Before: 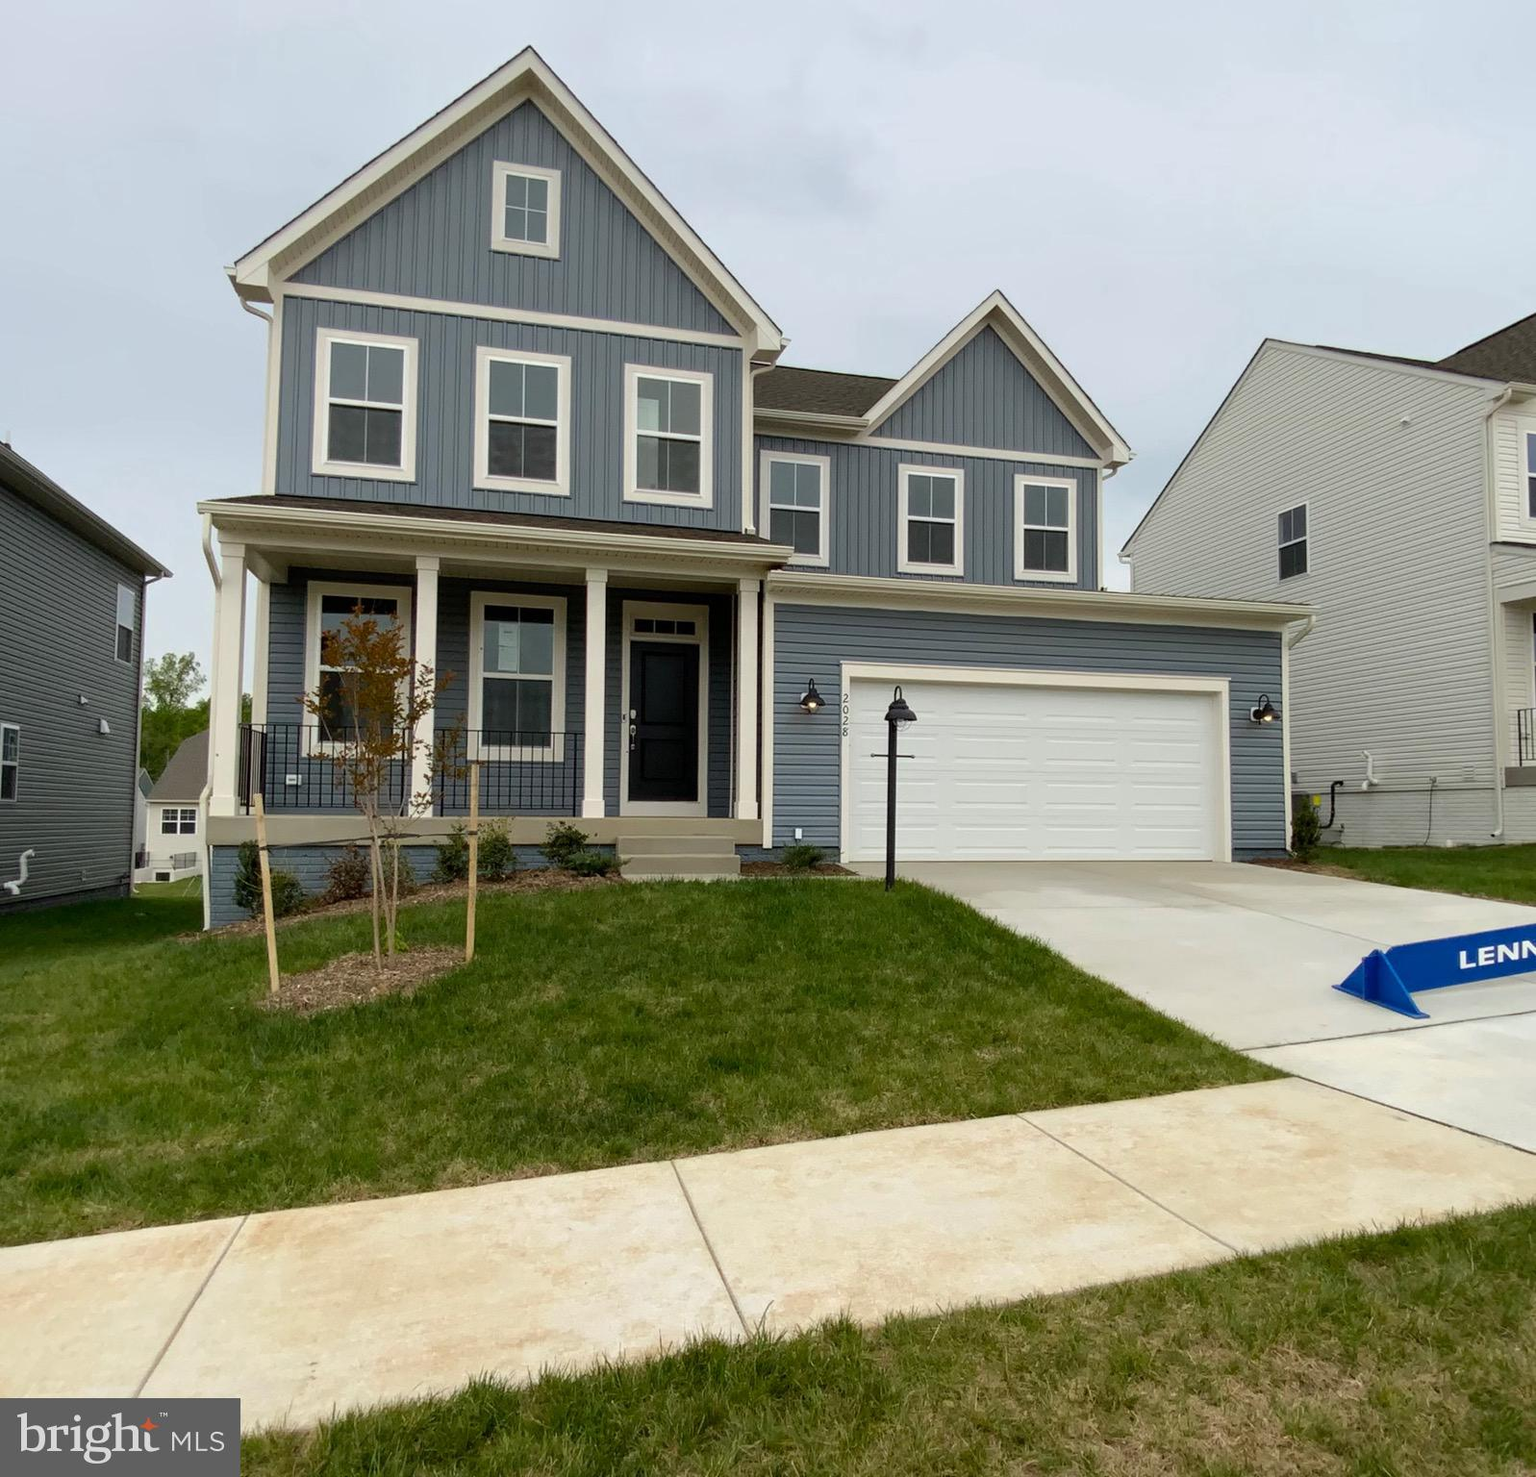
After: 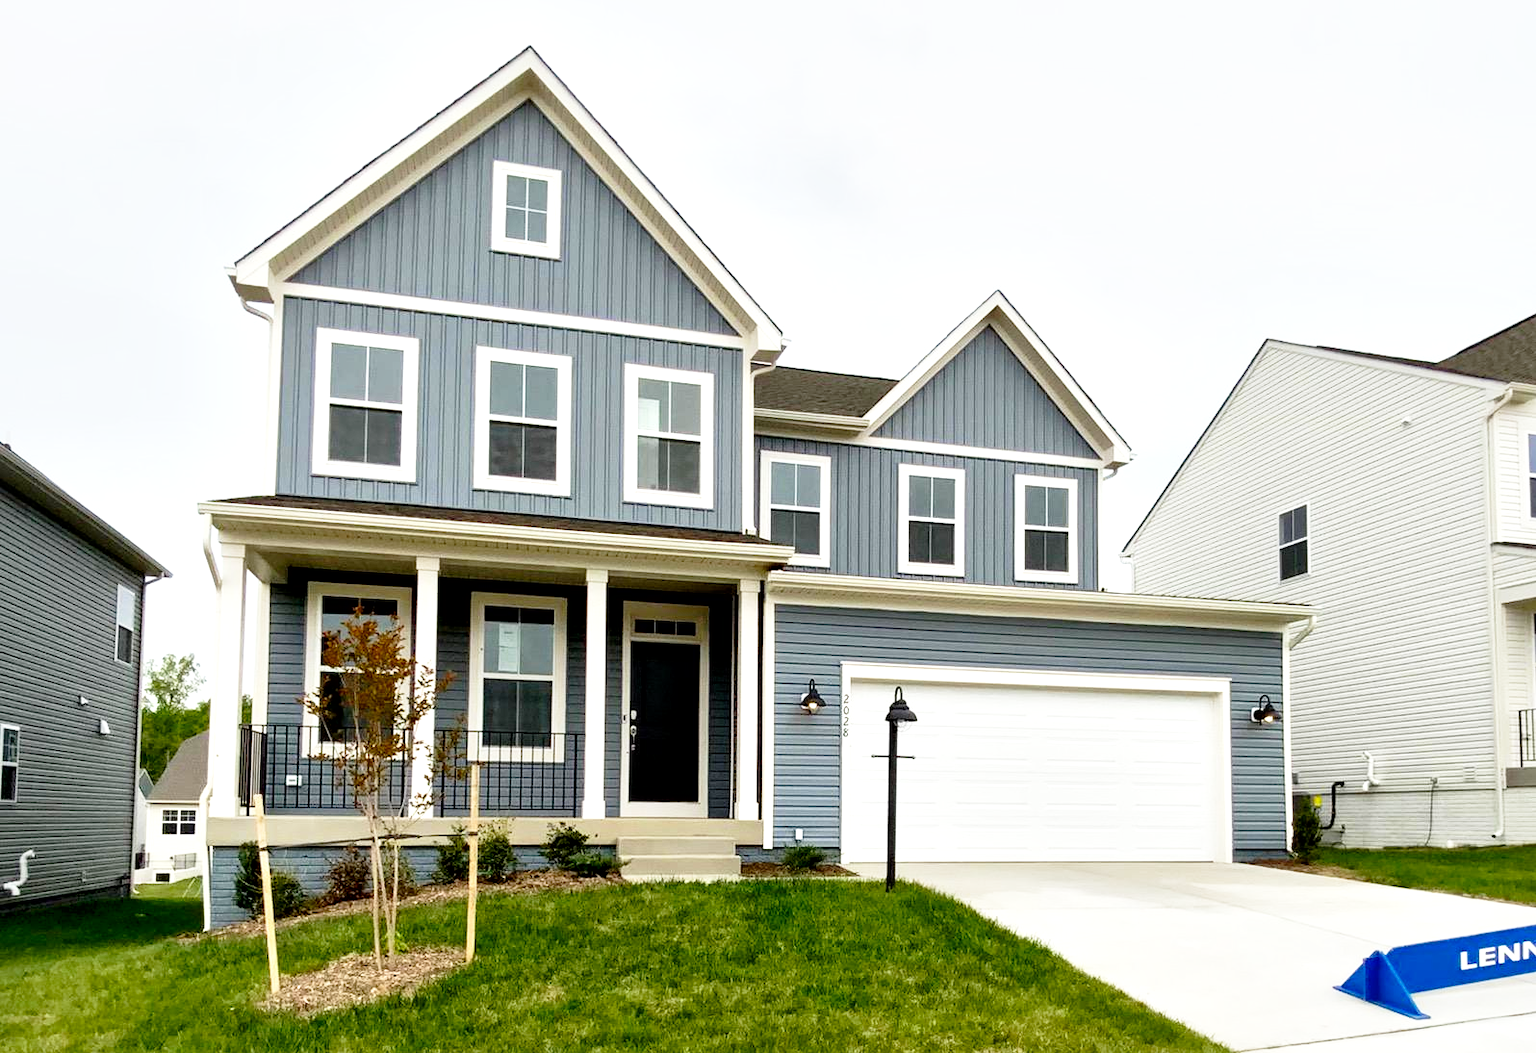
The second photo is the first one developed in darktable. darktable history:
base curve: curves: ch0 [(0, 0) (0.012, 0.01) (0.073, 0.168) (0.31, 0.711) (0.645, 0.957) (1, 1)], preserve colors none
local contrast: mode bilateral grid, contrast 24, coarseness 60, detail 151%, midtone range 0.2
crop: bottom 28.669%
